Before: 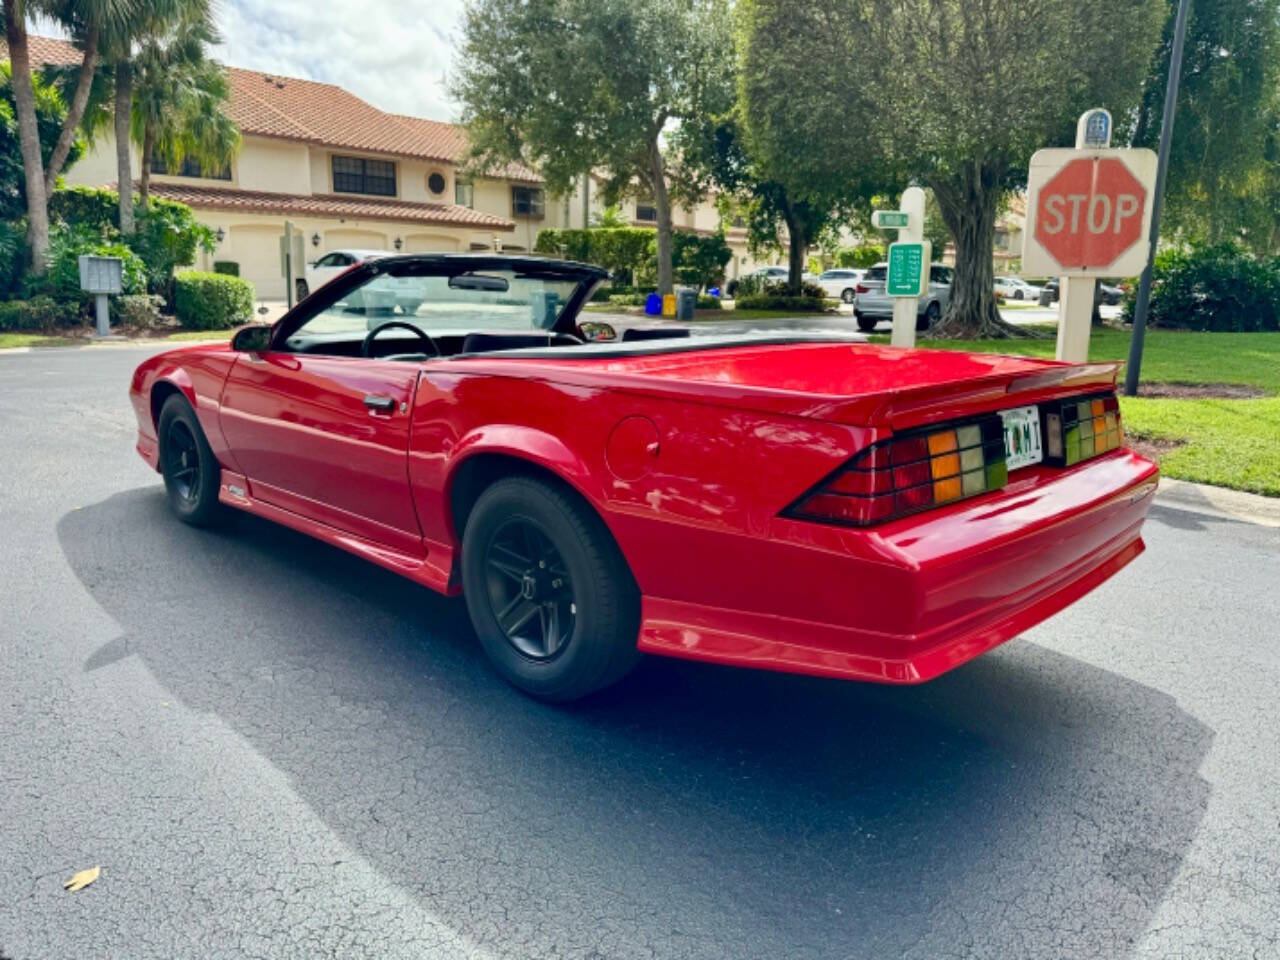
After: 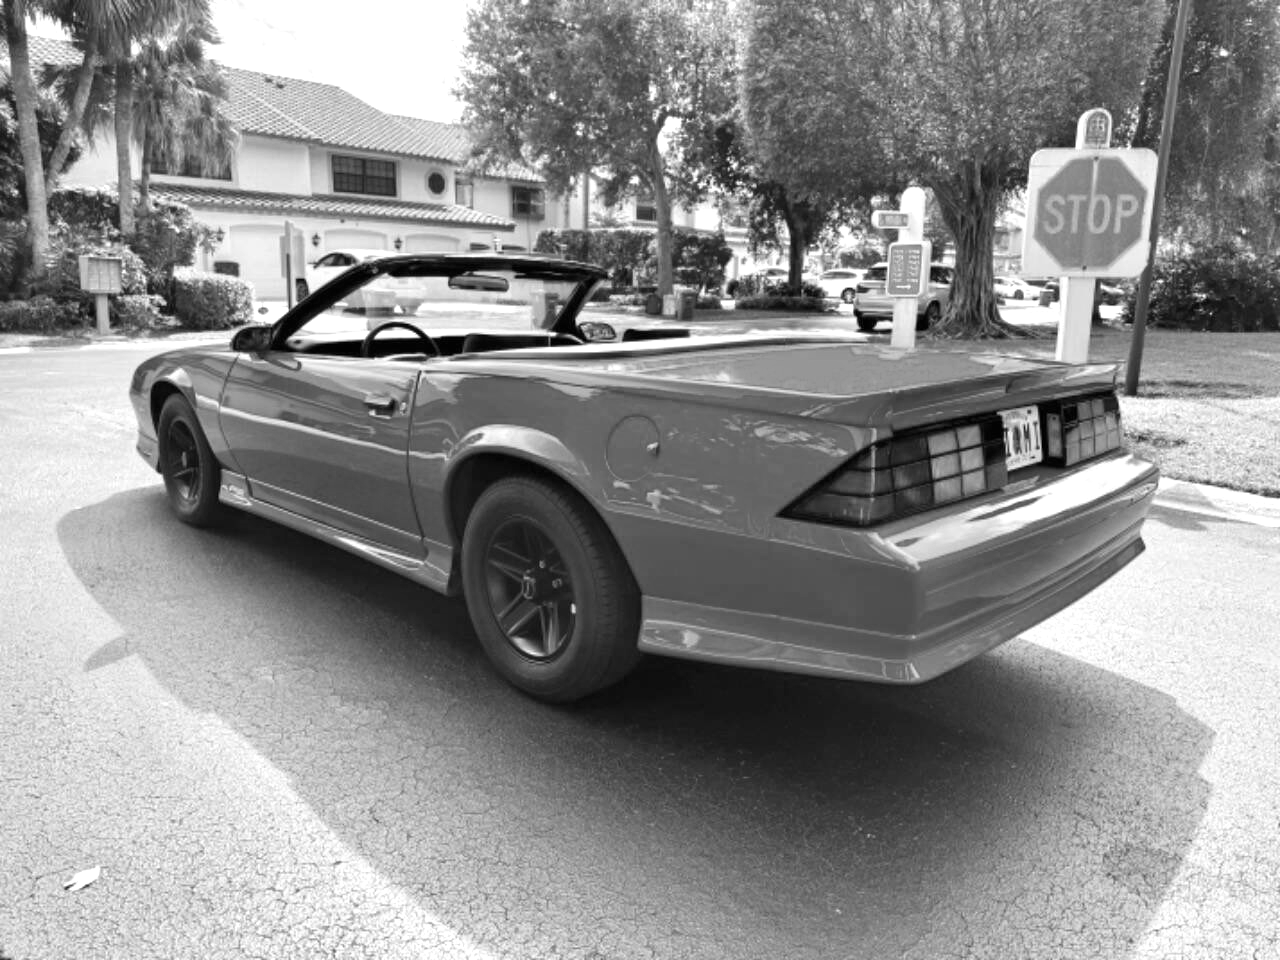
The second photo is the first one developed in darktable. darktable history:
exposure: exposure 0.6 EV, compensate highlight preservation false
monochrome: on, module defaults
